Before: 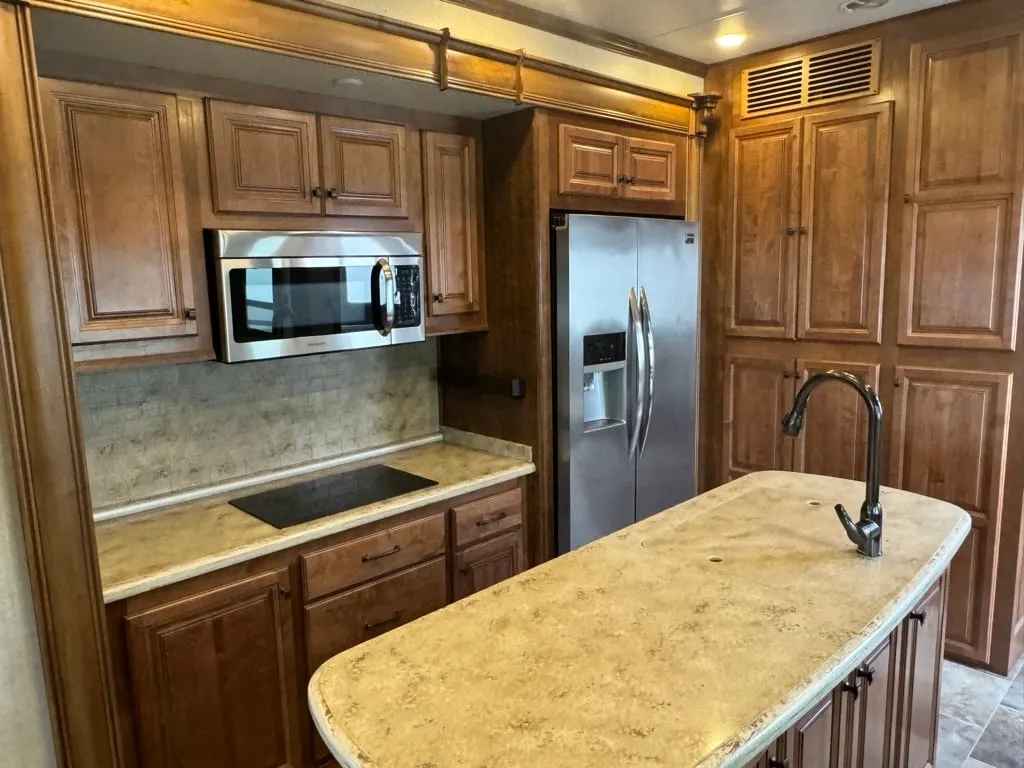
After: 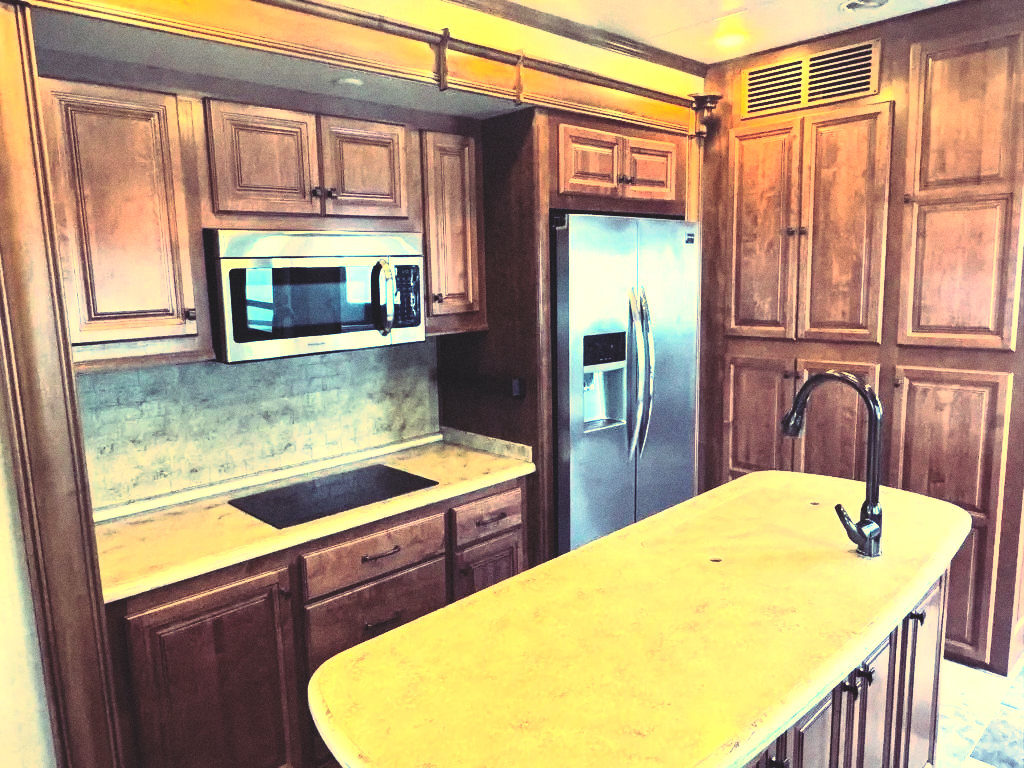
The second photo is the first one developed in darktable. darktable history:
white balance: red 1.123, blue 0.83
contrast brightness saturation: contrast 0.04, saturation 0.16
tone curve: curves: ch0 [(0.016, 0.011) (0.084, 0.026) (0.469, 0.508) (0.721, 0.862) (1, 1)], color space Lab, linked channels, preserve colors none
rgb levels: preserve colors max RGB
exposure: black level correction 0, exposure 1 EV, compensate exposure bias true, compensate highlight preservation false
rgb curve: curves: ch0 [(0, 0.186) (0.314, 0.284) (0.576, 0.466) (0.805, 0.691) (0.936, 0.886)]; ch1 [(0, 0.186) (0.314, 0.284) (0.581, 0.534) (0.771, 0.746) (0.936, 0.958)]; ch2 [(0, 0.216) (0.275, 0.39) (1, 1)], mode RGB, independent channels, compensate middle gray true, preserve colors none
color correction: highlights a* 3.12, highlights b* -1.55, shadows a* -0.101, shadows b* 2.52, saturation 0.98
grain: on, module defaults
